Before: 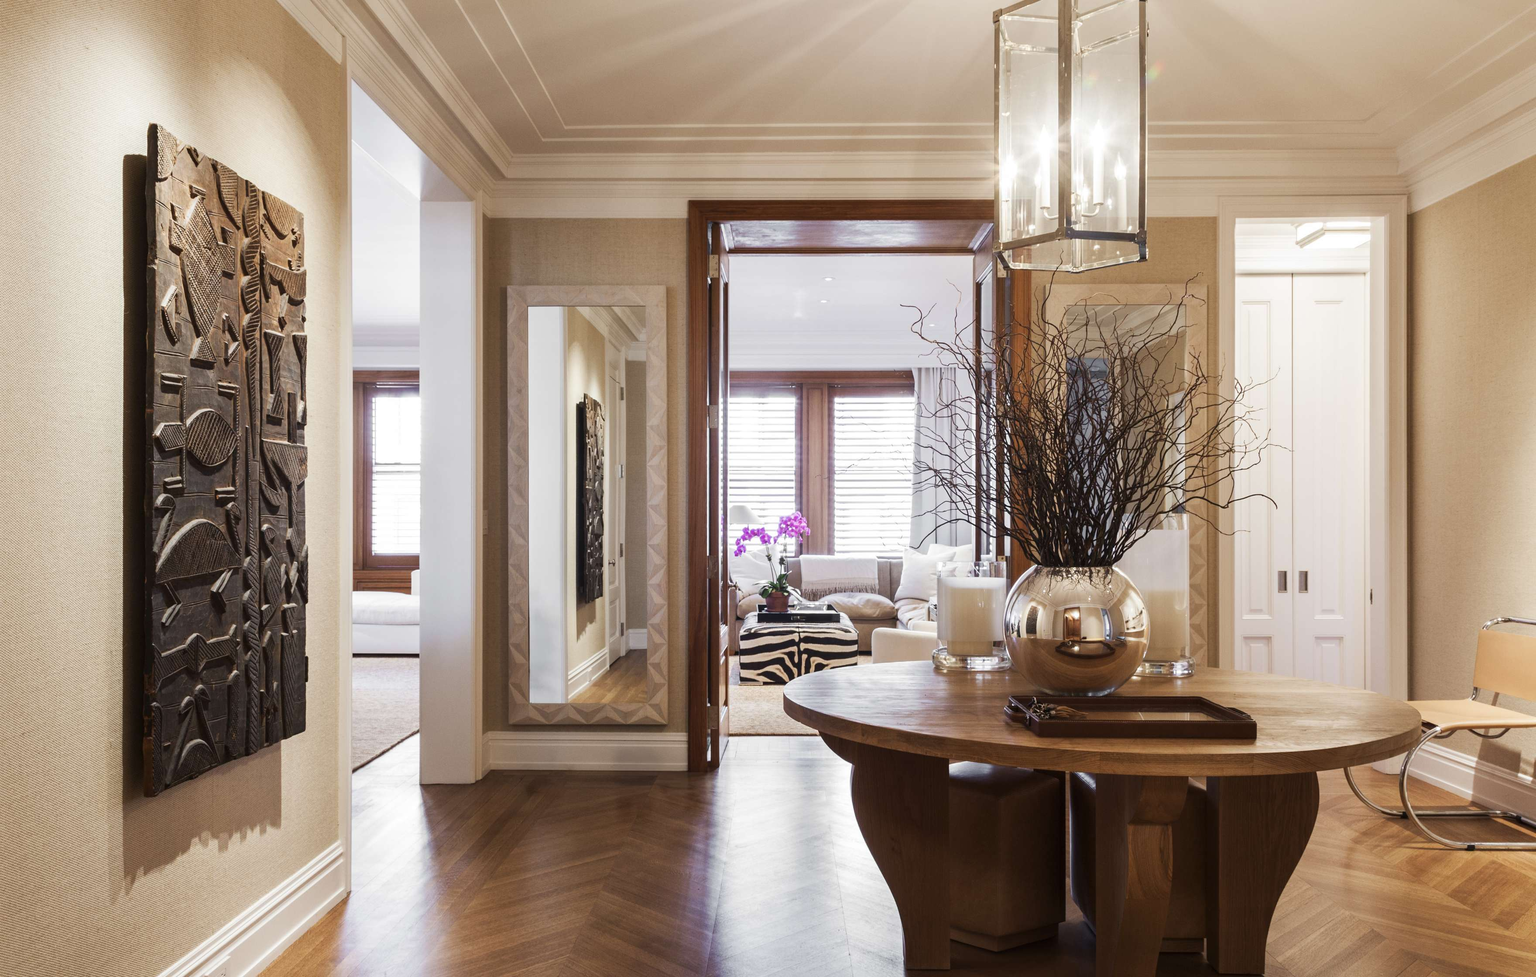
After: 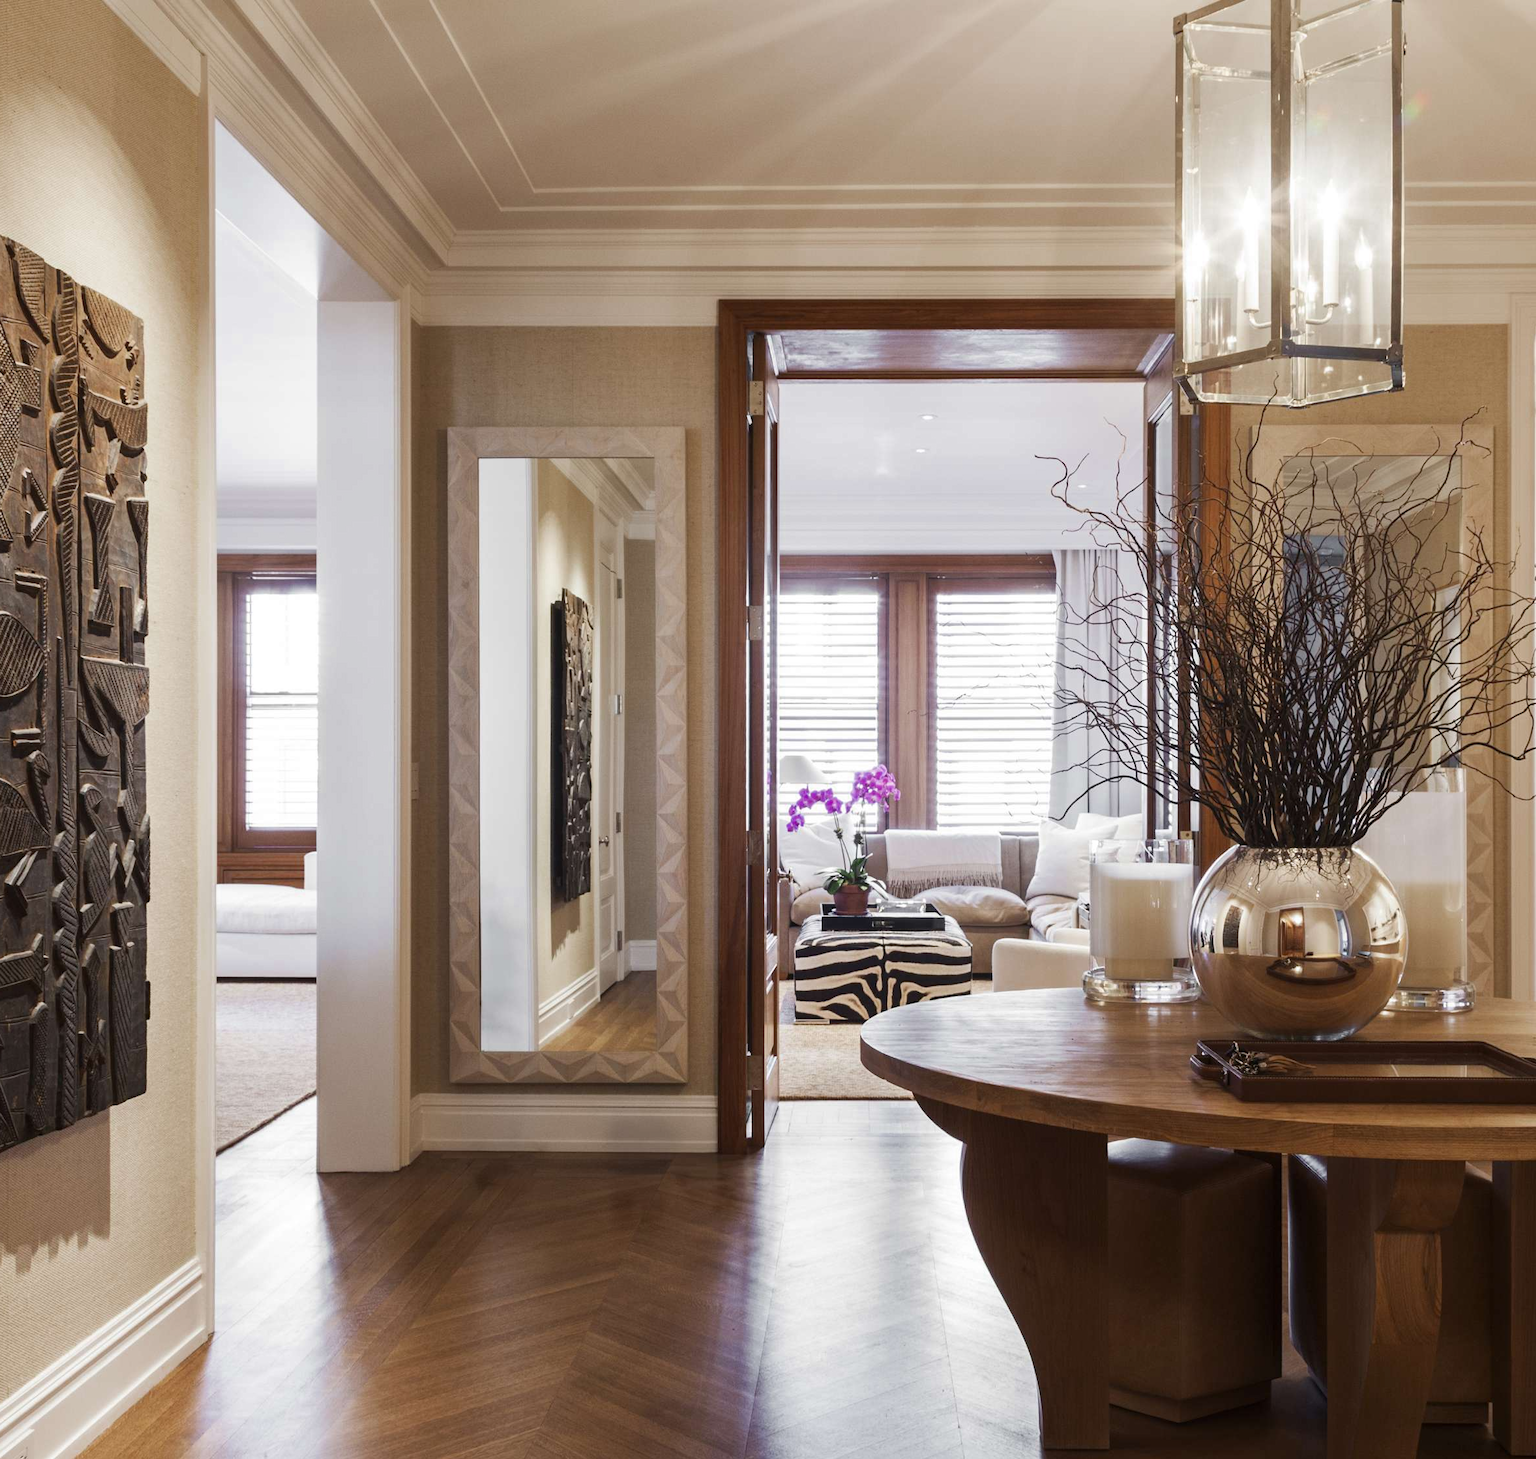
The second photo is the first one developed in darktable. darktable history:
crop and rotate: left 13.555%, right 19.496%
color zones: curves: ch0 [(0, 0.444) (0.143, 0.442) (0.286, 0.441) (0.429, 0.441) (0.571, 0.441) (0.714, 0.441) (0.857, 0.442) (1, 0.444)]
